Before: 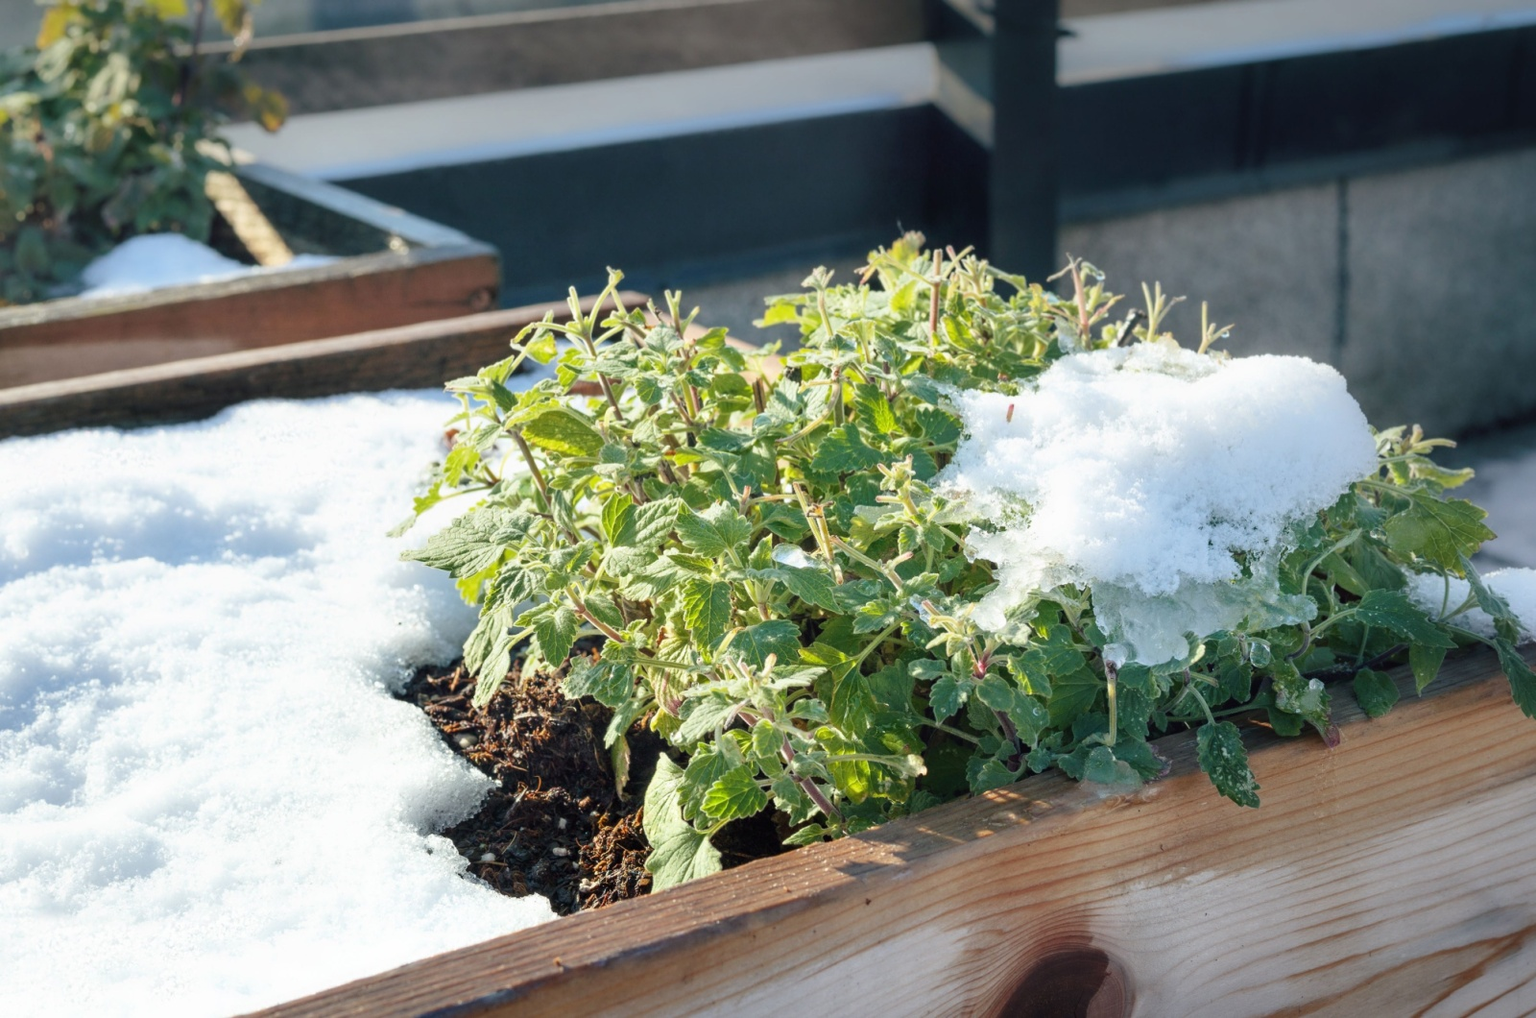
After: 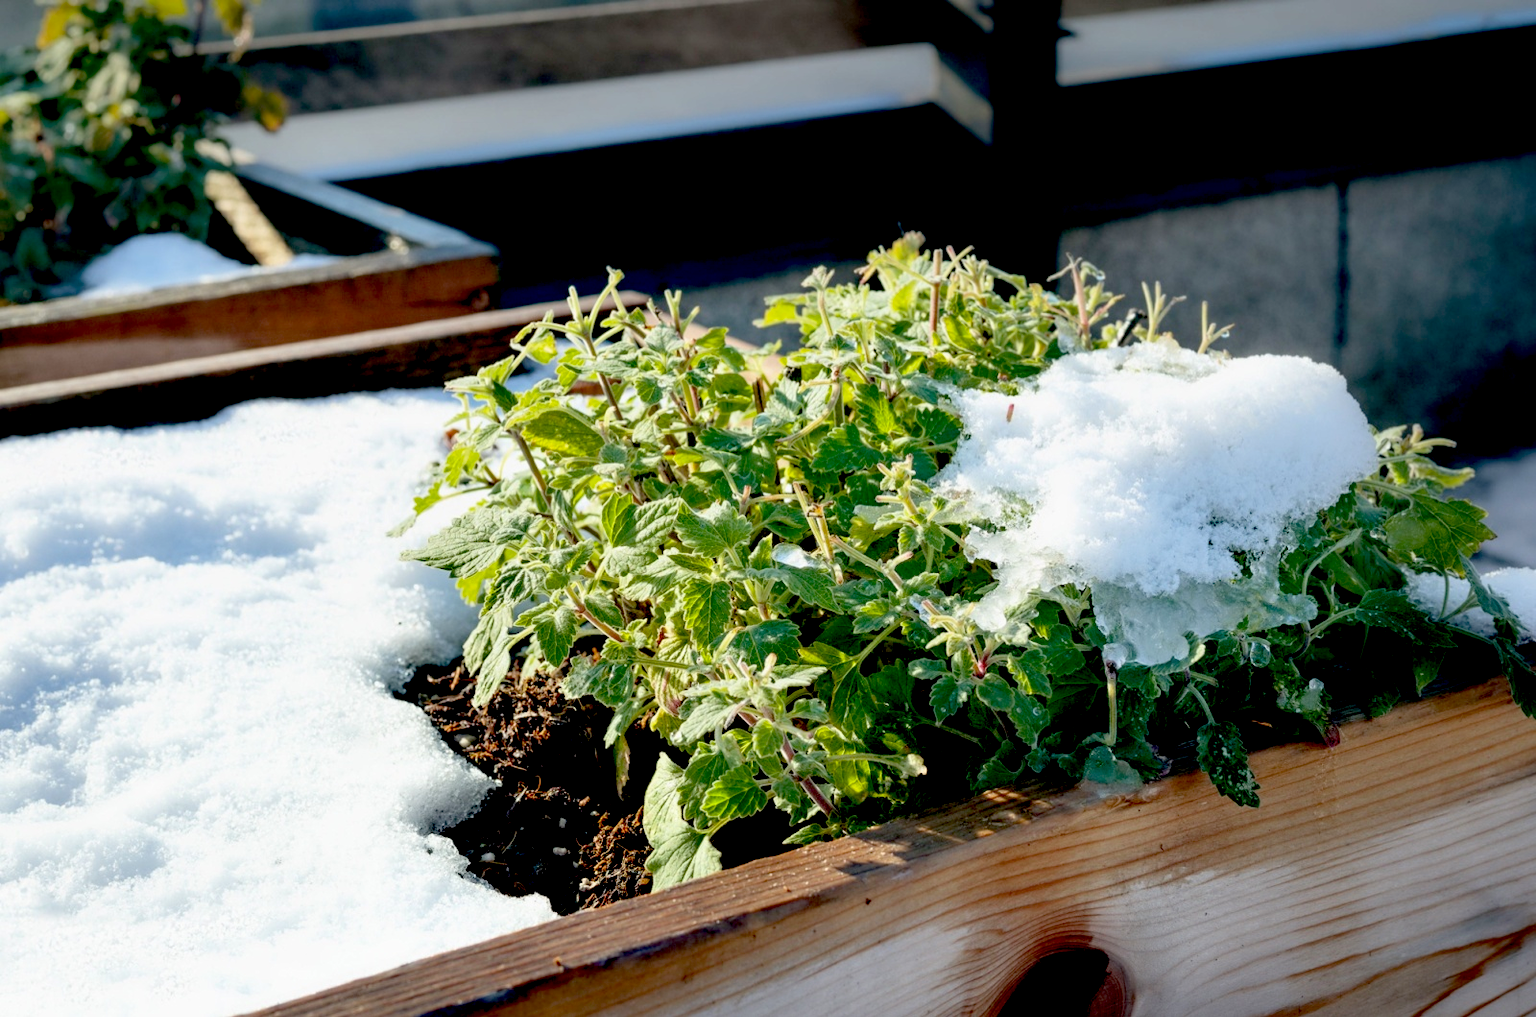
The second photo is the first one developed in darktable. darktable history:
exposure: black level correction 0.056, exposure -0.031 EV, compensate highlight preservation false
